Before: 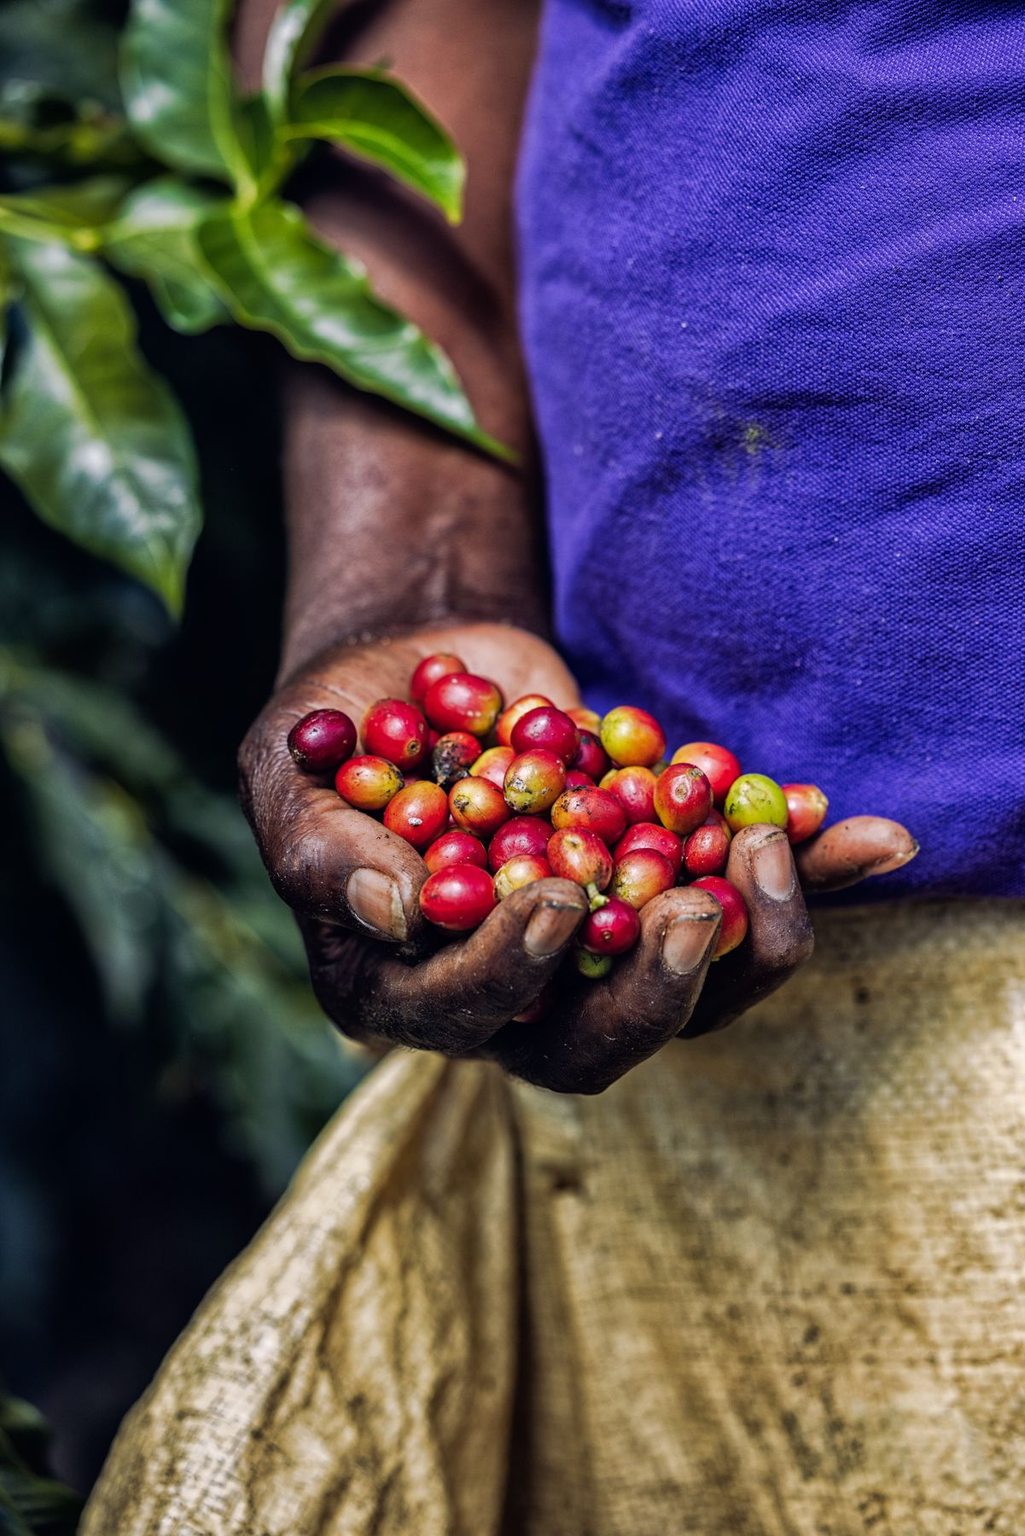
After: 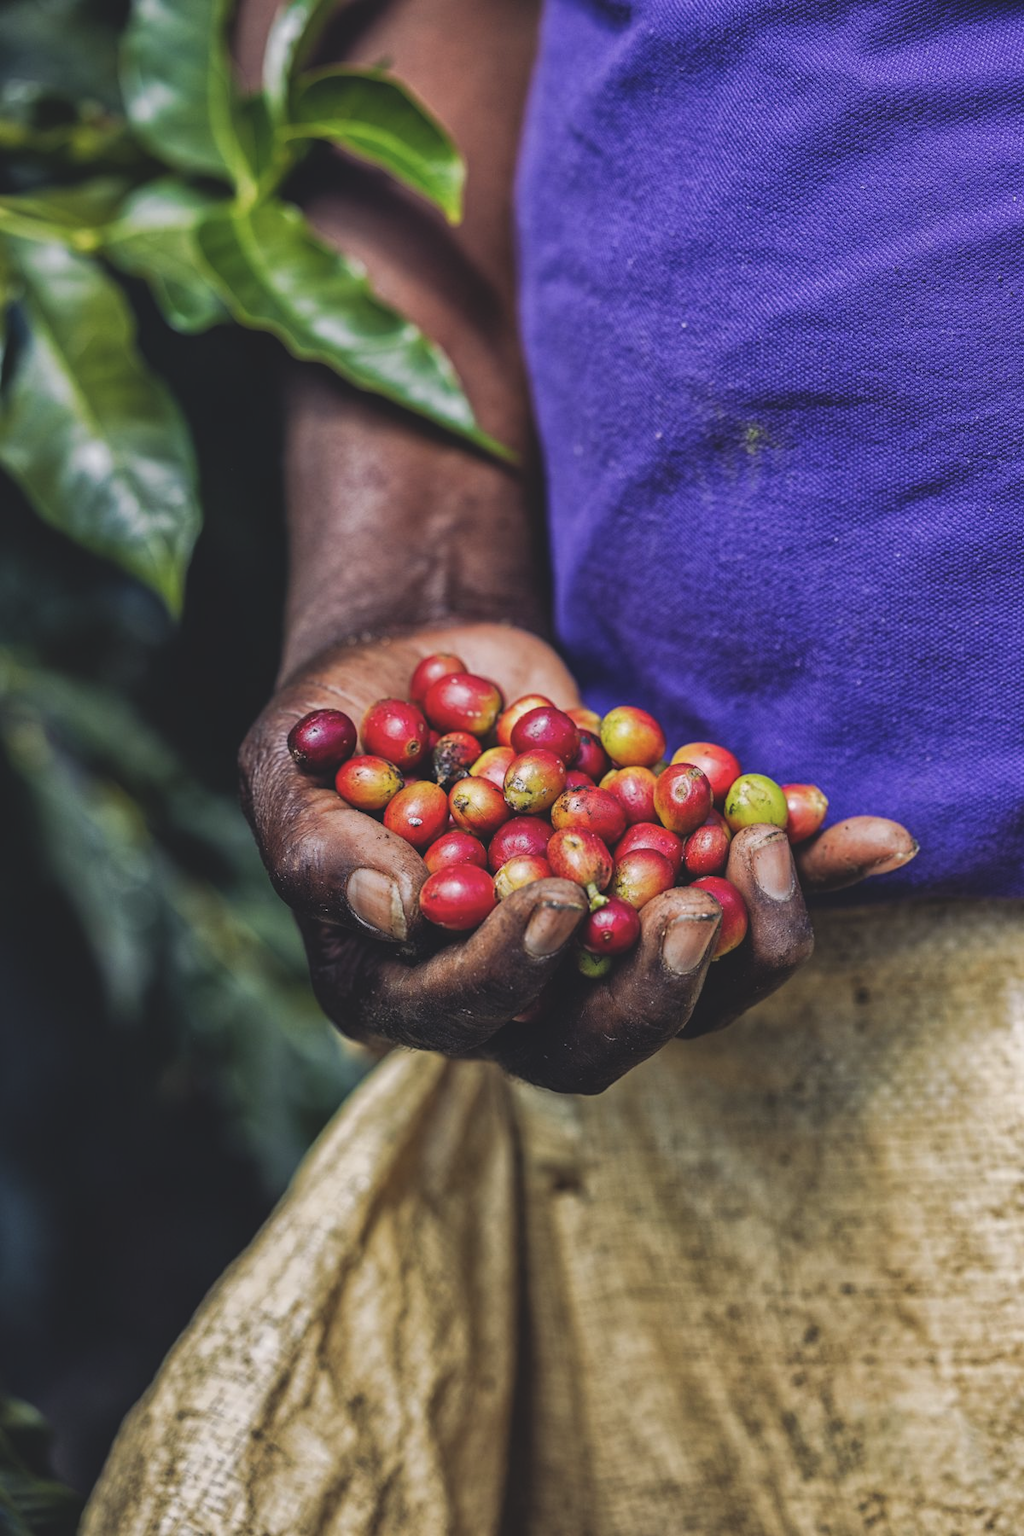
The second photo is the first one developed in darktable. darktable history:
color balance rgb: perceptual saturation grading › global saturation -3%
color balance: lift [1.01, 1, 1, 1], gamma [1.097, 1, 1, 1], gain [0.85, 1, 1, 1]
